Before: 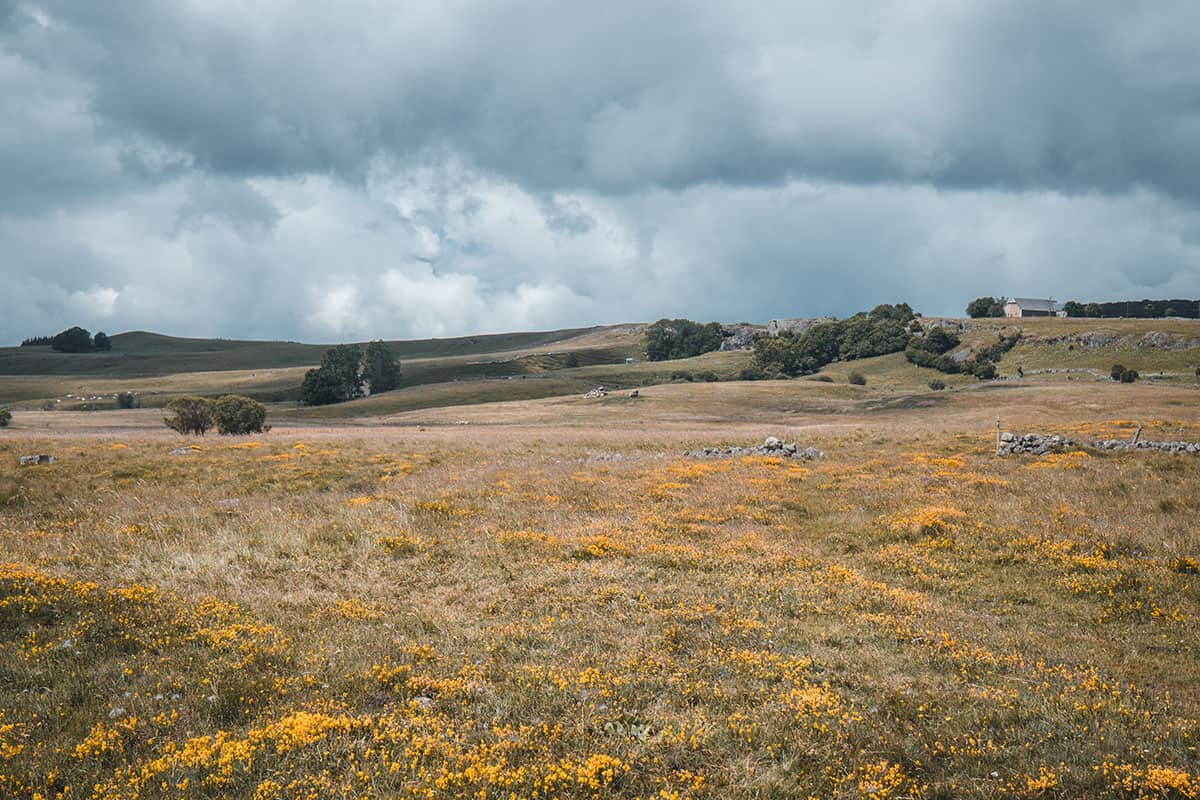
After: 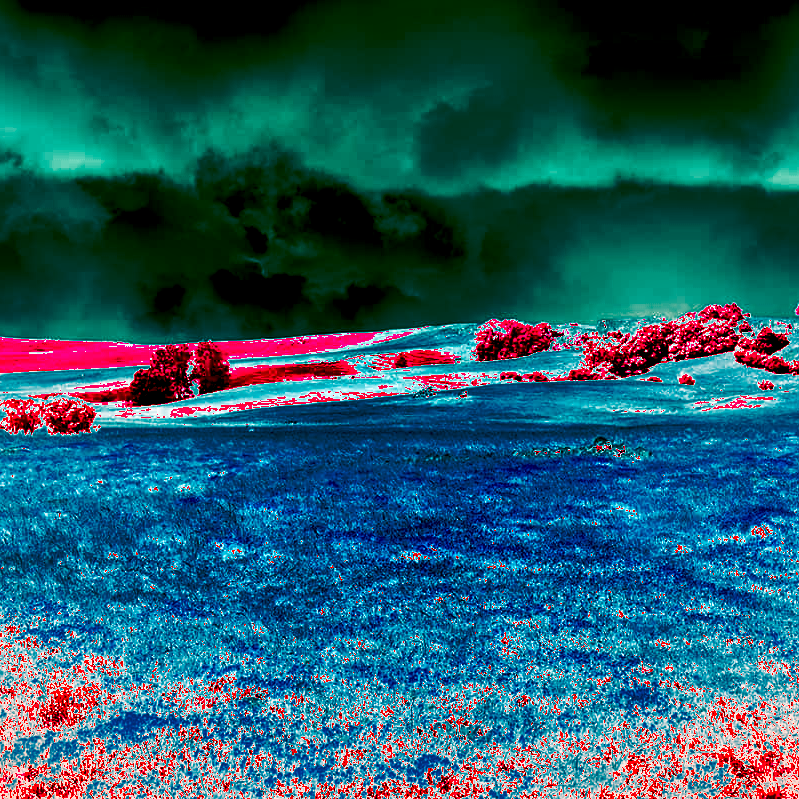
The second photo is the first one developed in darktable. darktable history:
shadows and highlights: soften with gaussian
exposure: black level correction 0, exposure 0.7 EV, compensate exposure bias true, compensate highlight preservation false
crop and rotate: left 14.292%, right 19.041%
white balance: red 4.26, blue 1.802
